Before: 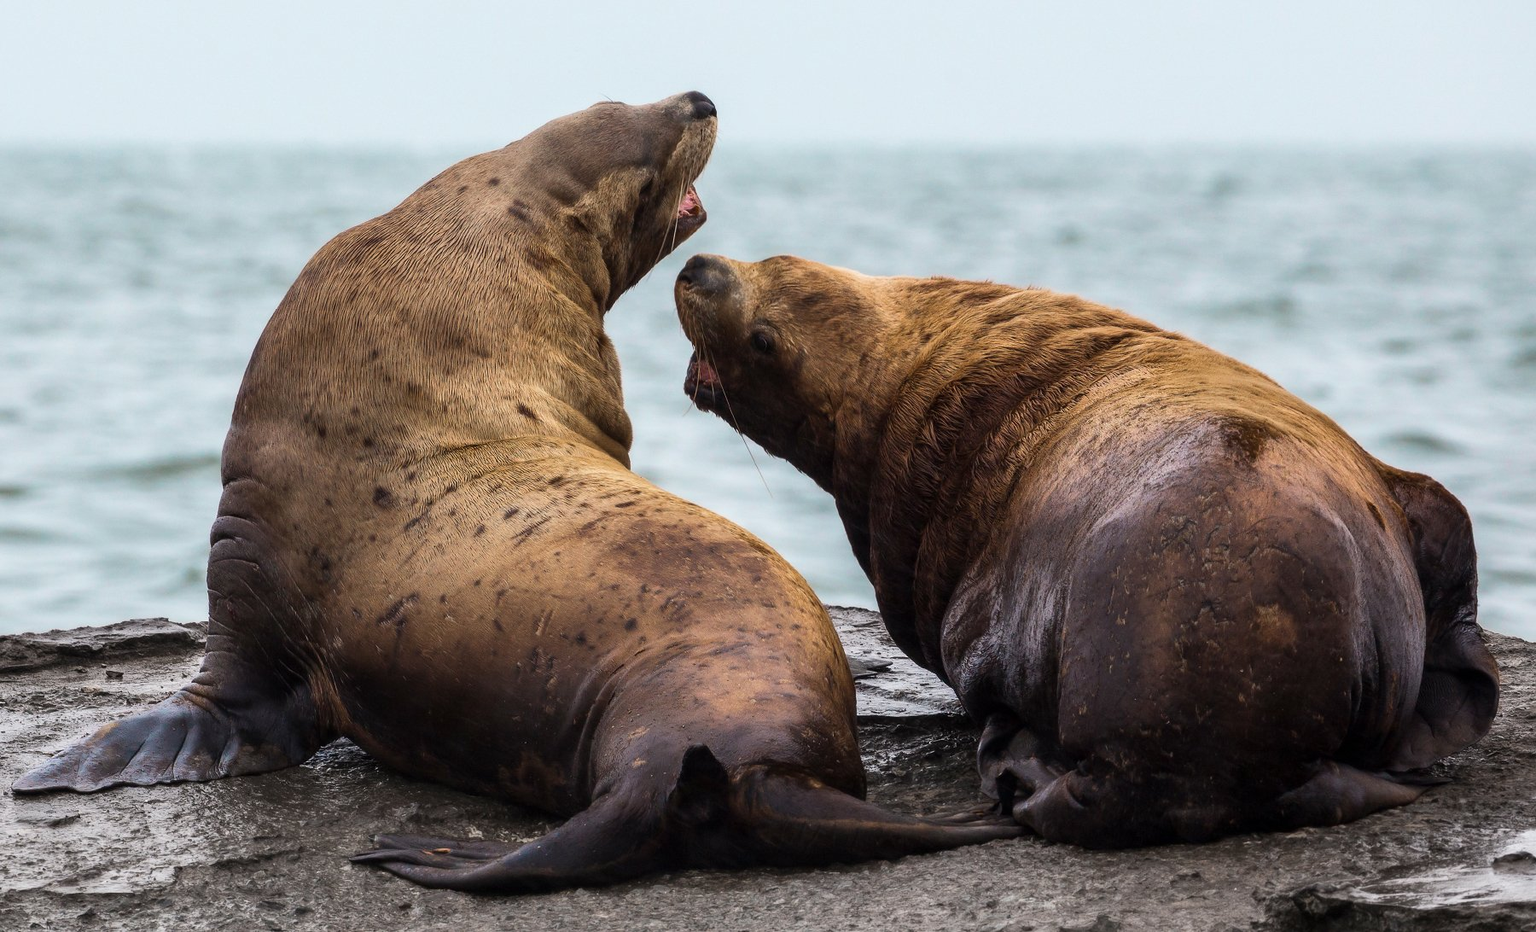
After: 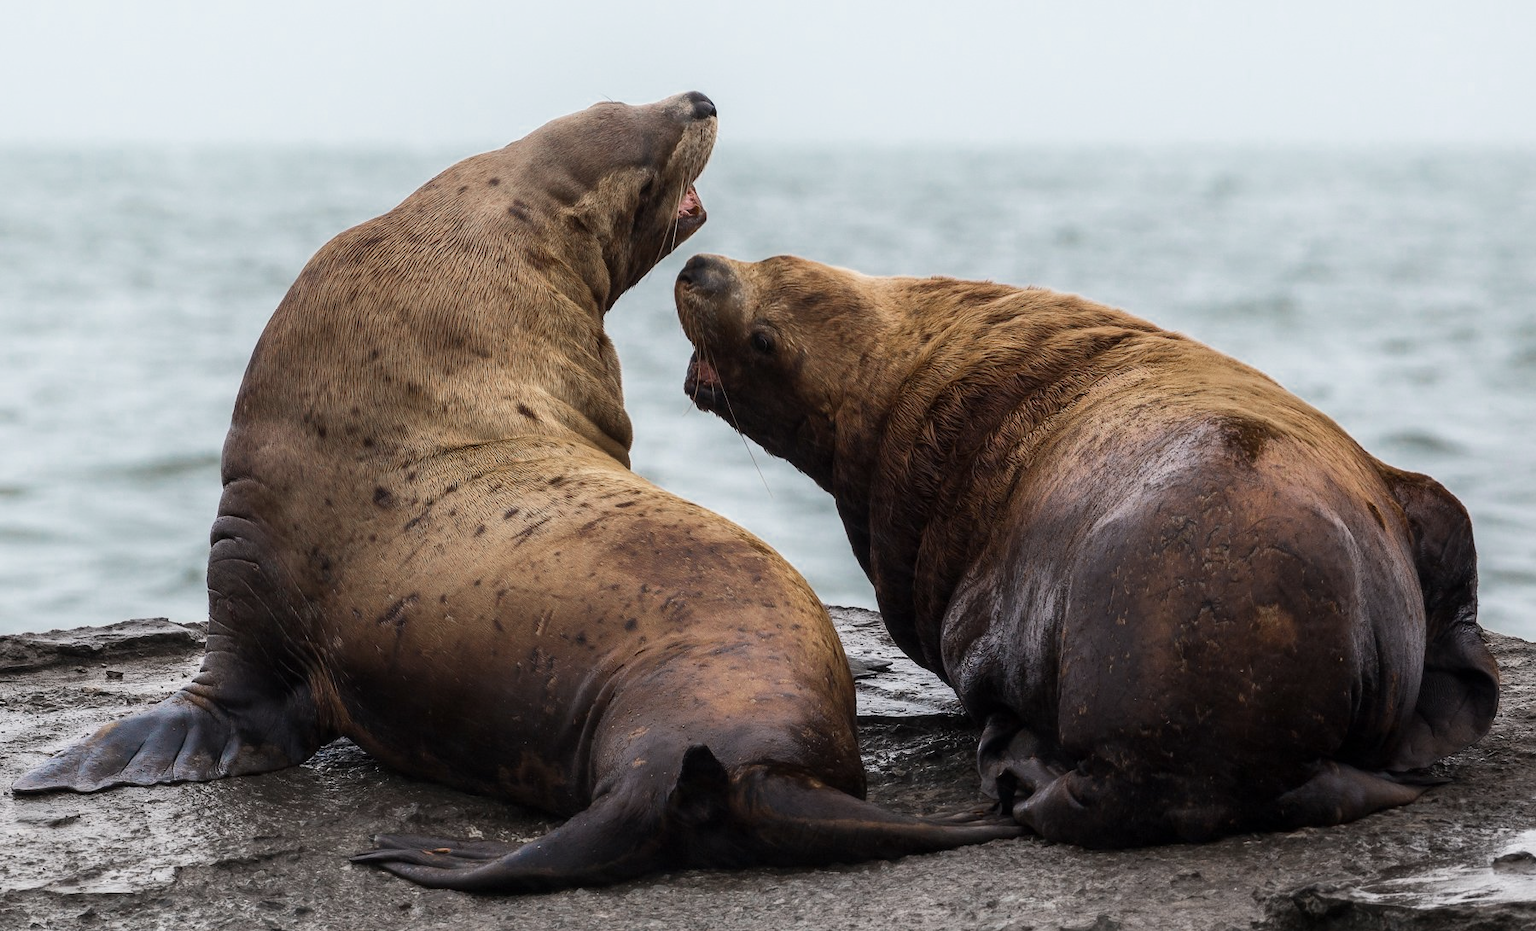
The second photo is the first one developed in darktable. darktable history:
shadows and highlights: shadows -22.45, highlights 45.18, soften with gaussian
color zones: curves: ch0 [(0, 0.5) (0.125, 0.4) (0.25, 0.5) (0.375, 0.4) (0.5, 0.4) (0.625, 0.35) (0.75, 0.35) (0.875, 0.5)]; ch1 [(0, 0.35) (0.125, 0.45) (0.25, 0.35) (0.375, 0.35) (0.5, 0.35) (0.625, 0.35) (0.75, 0.45) (0.875, 0.35)]; ch2 [(0, 0.6) (0.125, 0.5) (0.25, 0.5) (0.375, 0.6) (0.5, 0.6) (0.625, 0.5) (0.75, 0.5) (0.875, 0.5)]
